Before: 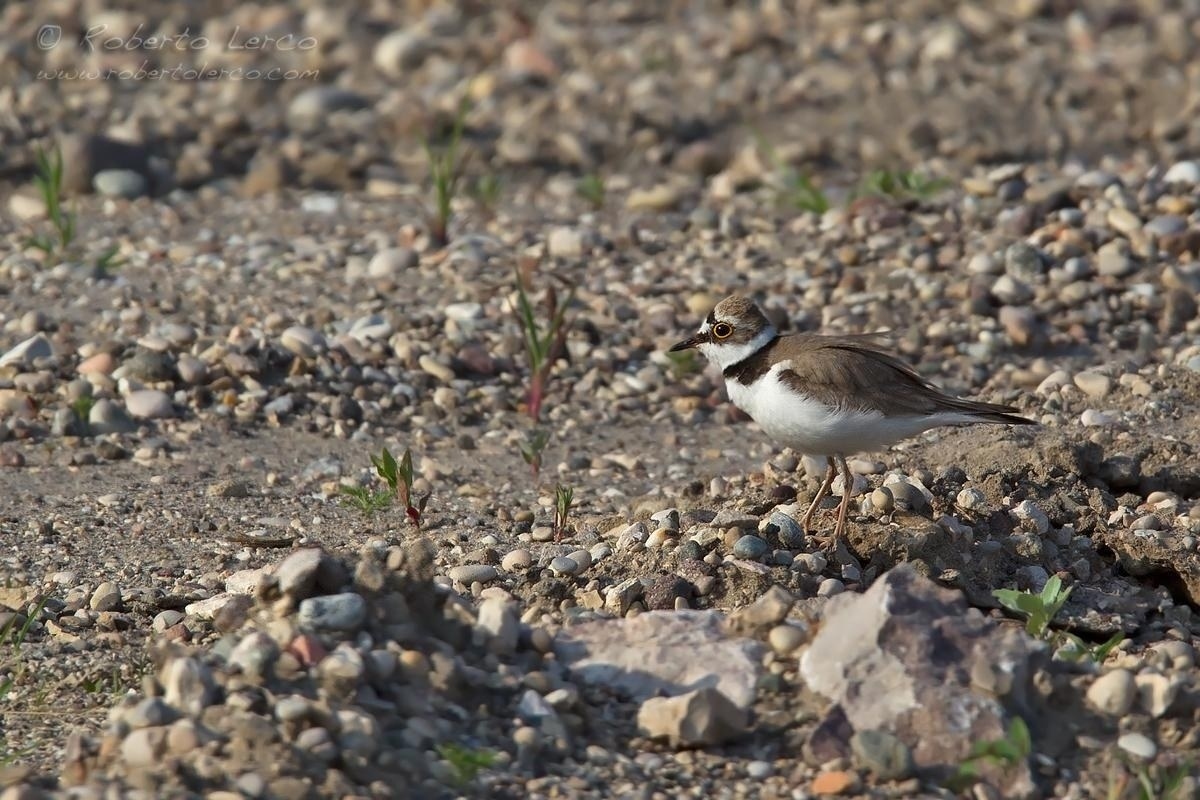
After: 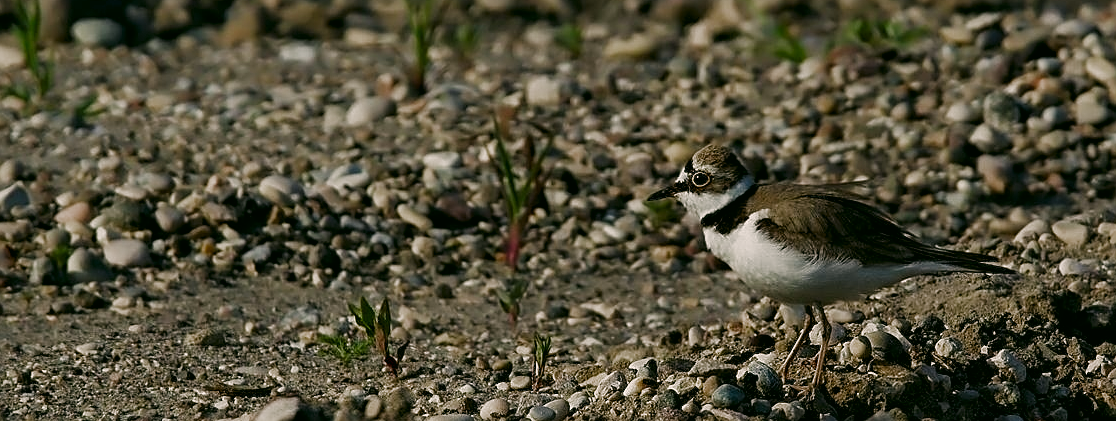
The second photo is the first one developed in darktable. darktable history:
contrast brightness saturation: brightness -0.252, saturation 0.196
crop: left 1.834%, top 18.948%, right 5.145%, bottom 28.322%
filmic rgb: black relative exposure -4.96 EV, white relative exposure 2.84 EV, threshold 5.98 EV, hardness 3.71, add noise in highlights 0.001, preserve chrominance max RGB, color science v3 (2019), use custom middle-gray values true, contrast in highlights soft, enable highlight reconstruction true
color correction: highlights a* 4.32, highlights b* 4.95, shadows a* -6.9, shadows b* 4.97
sharpen: on, module defaults
